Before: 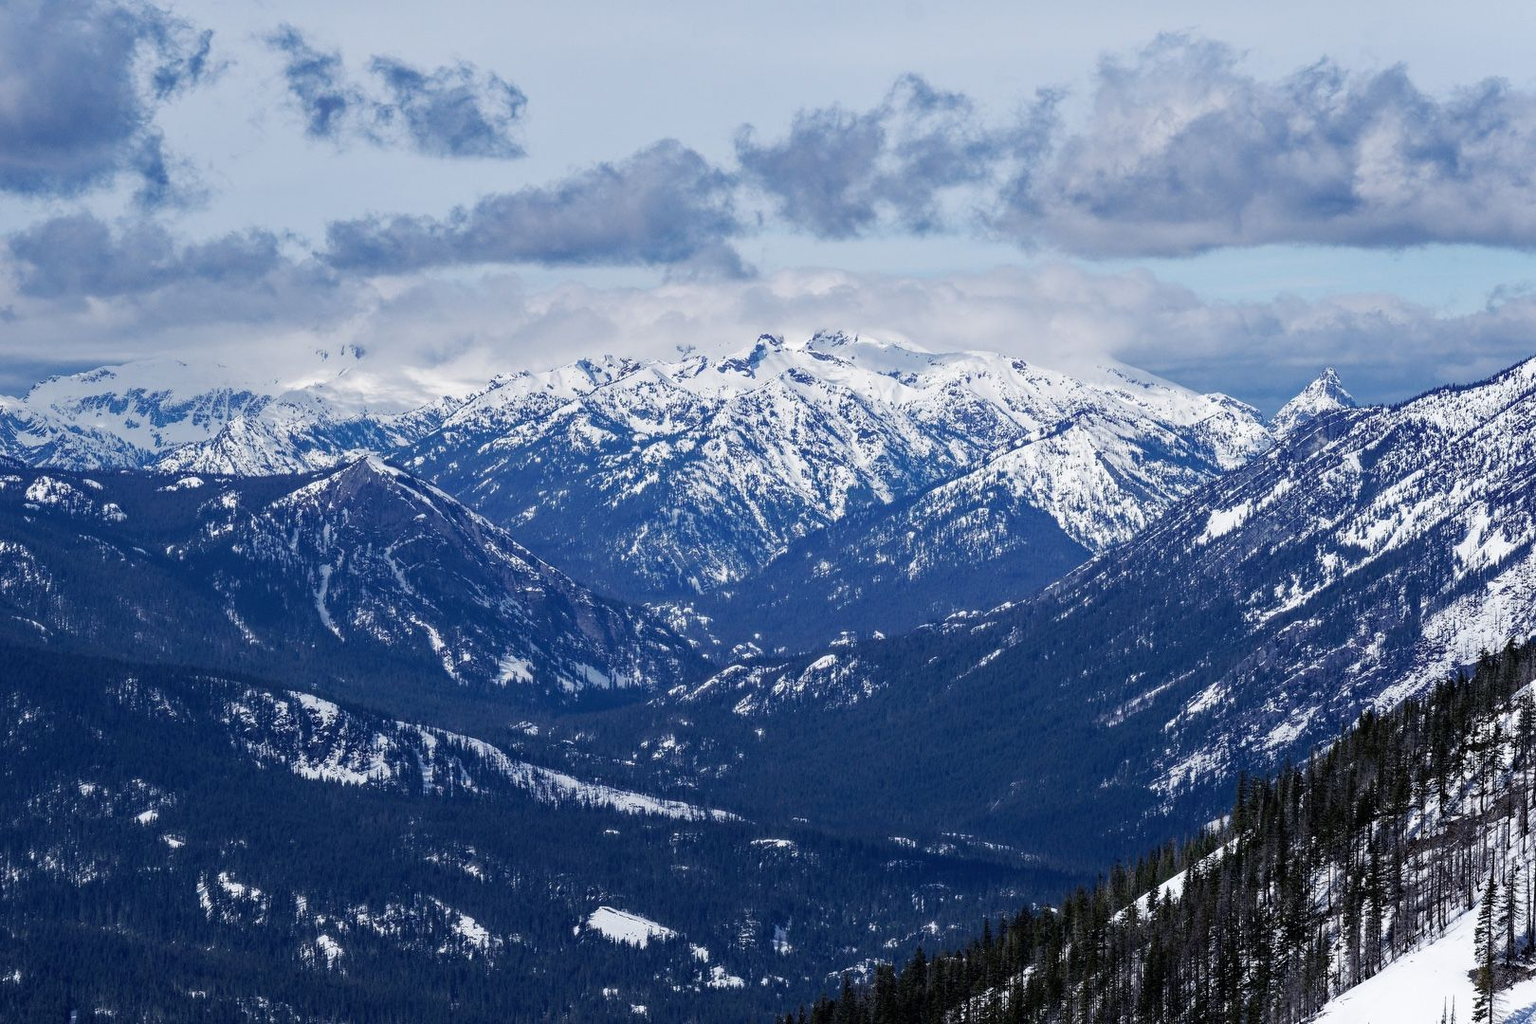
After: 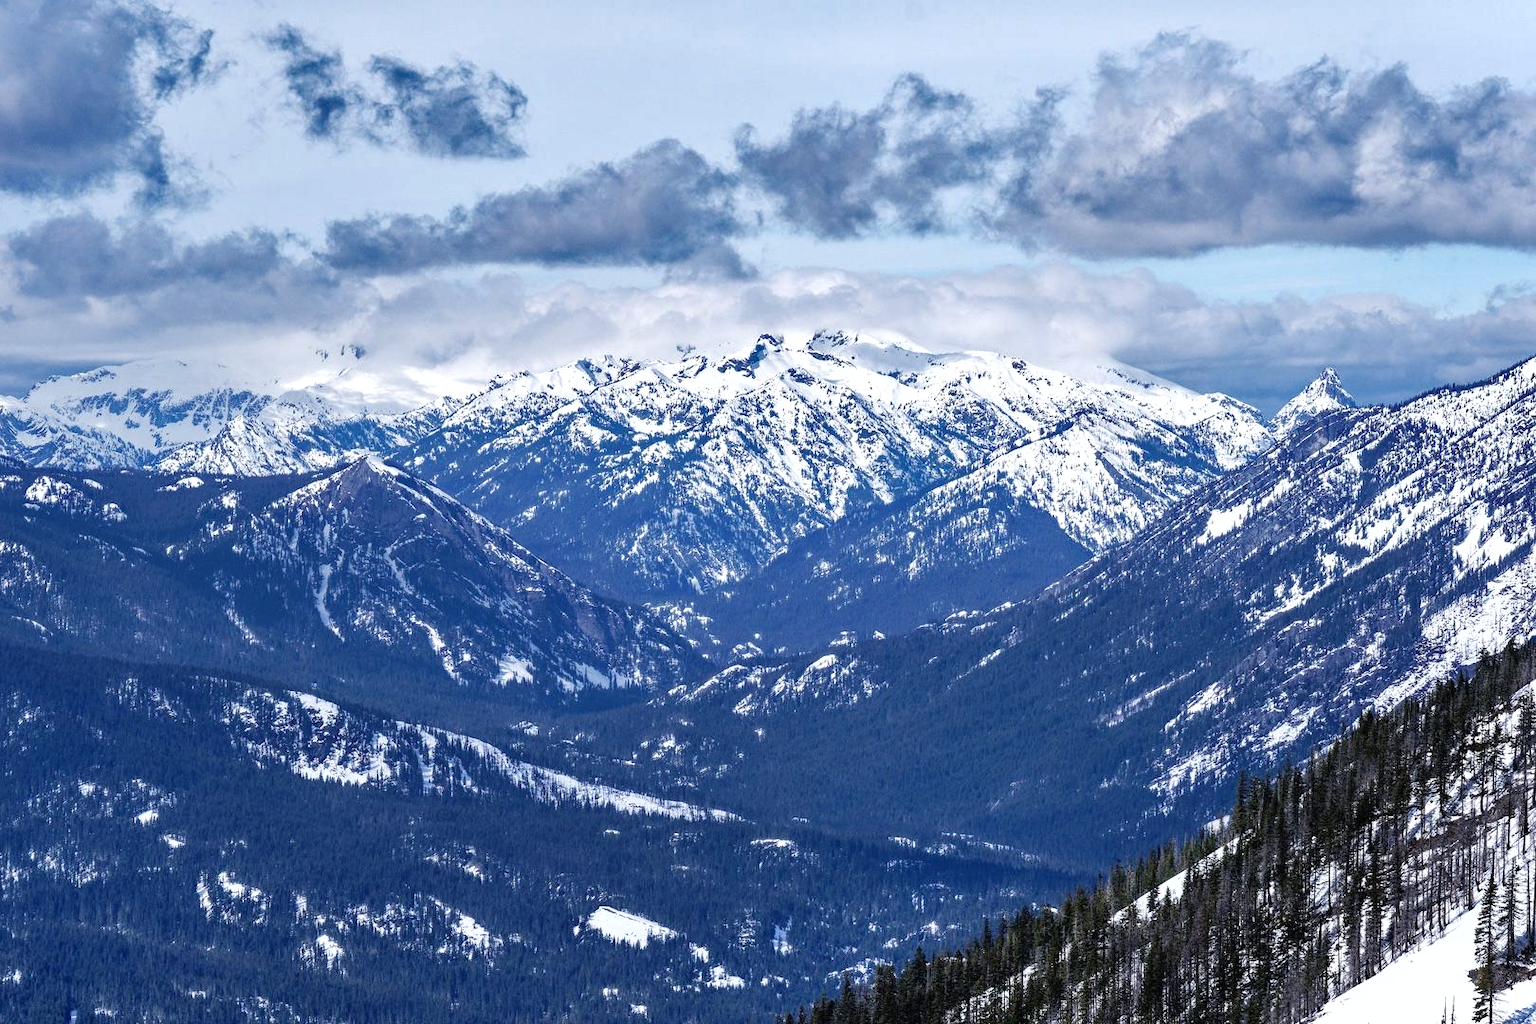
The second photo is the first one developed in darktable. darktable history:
exposure: black level correction 0, exposure 0.5 EV, compensate highlight preservation false
shadows and highlights: soften with gaussian
